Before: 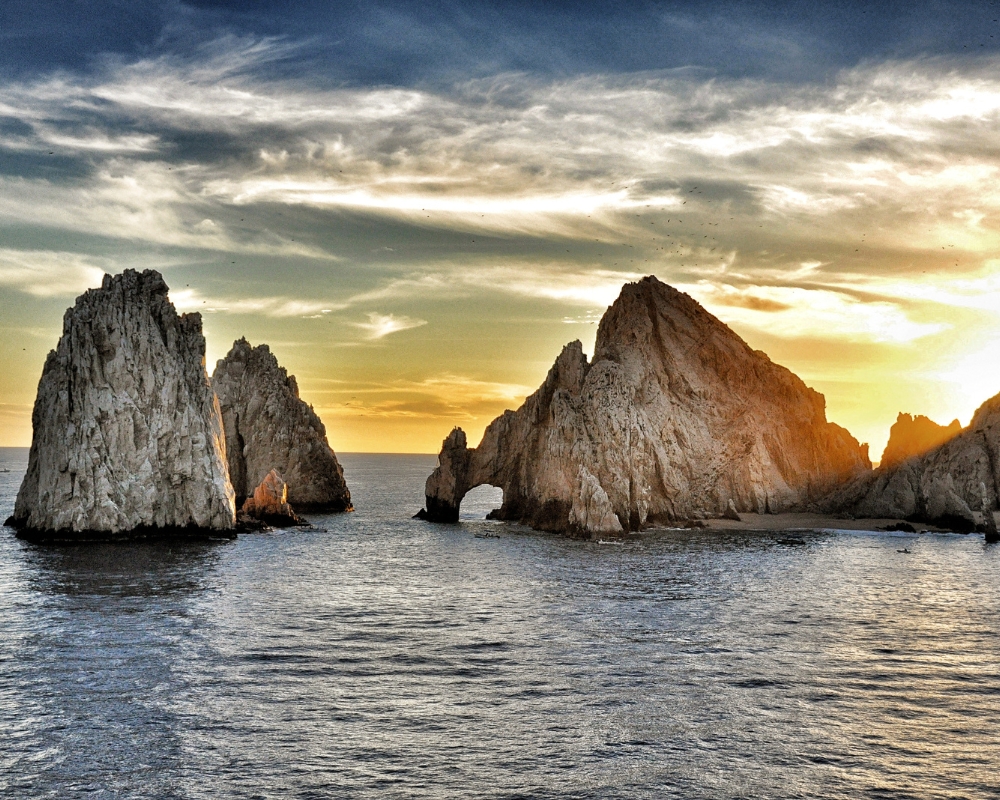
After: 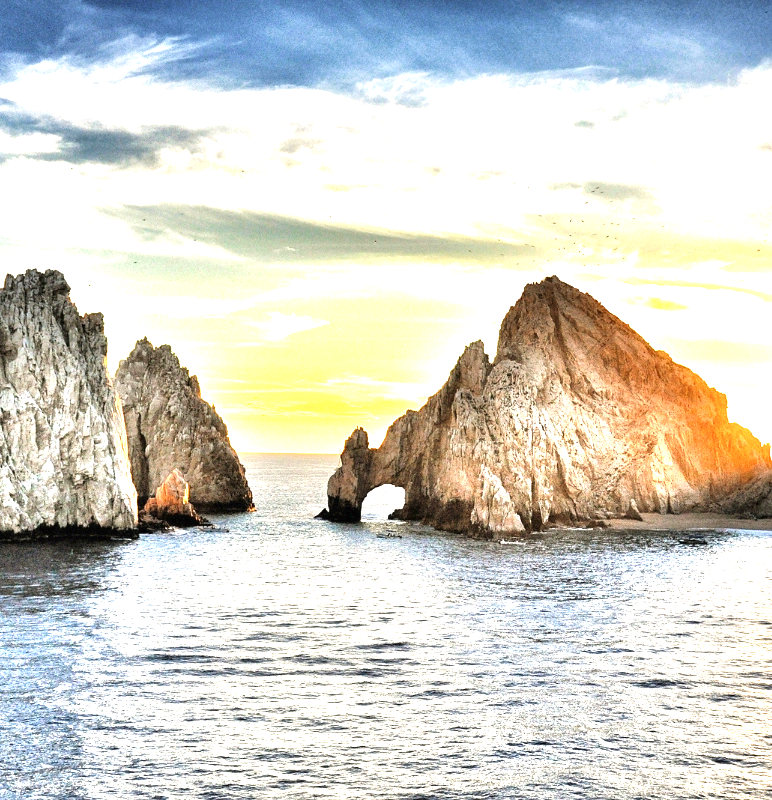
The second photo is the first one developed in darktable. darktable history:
crop: left 9.885%, right 12.904%
exposure: black level correction 0, exposure 1.908 EV, compensate highlight preservation false
velvia: strength 14.91%
